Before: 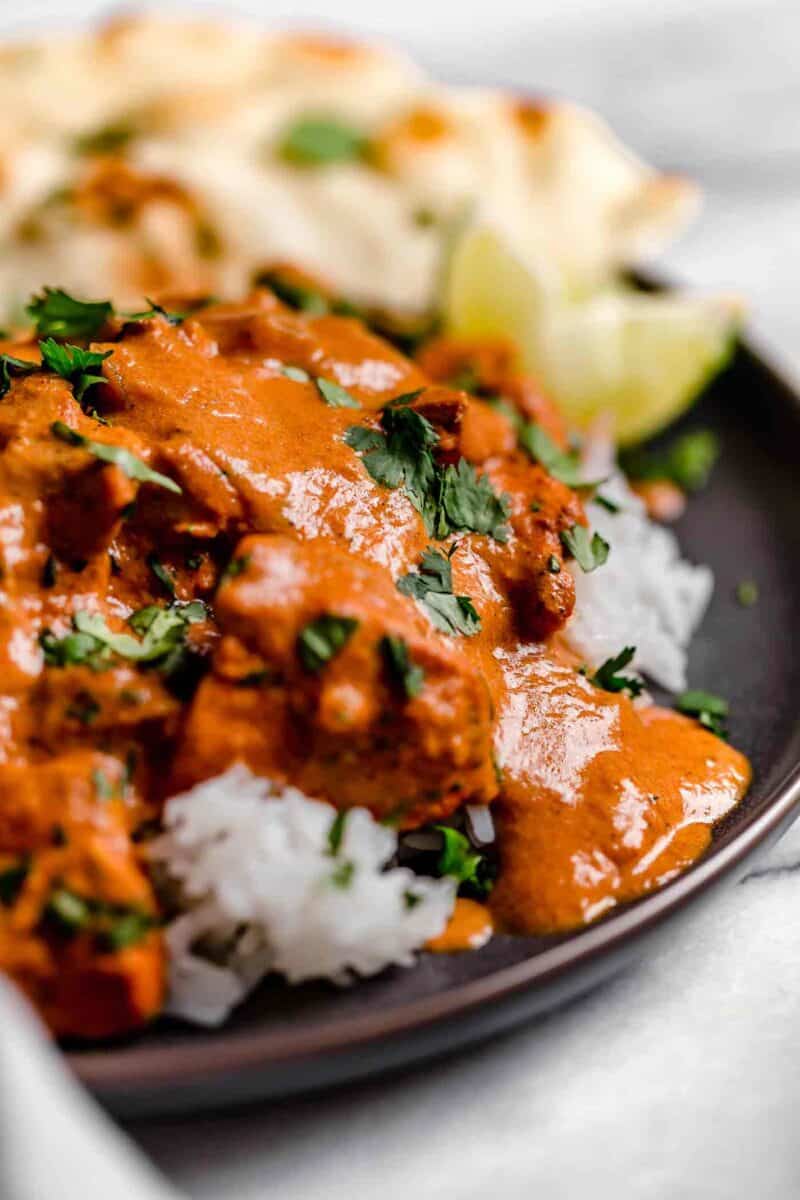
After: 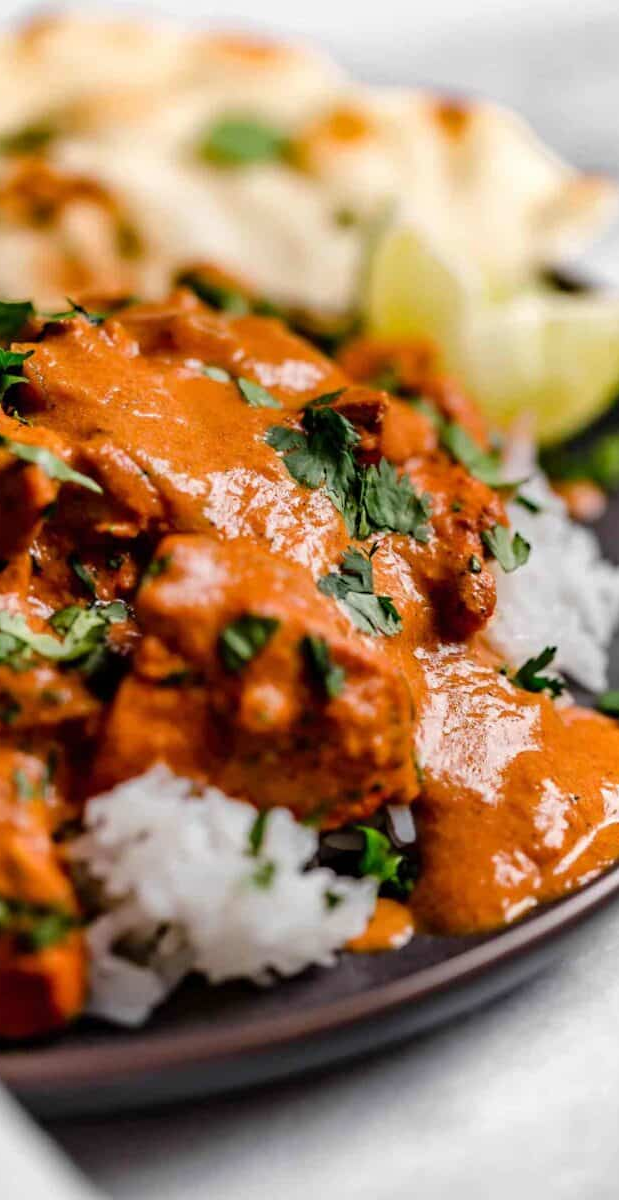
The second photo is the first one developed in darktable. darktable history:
crop: left 9.88%, right 12.664%
sharpen: radius 5.325, amount 0.312, threshold 26.433
